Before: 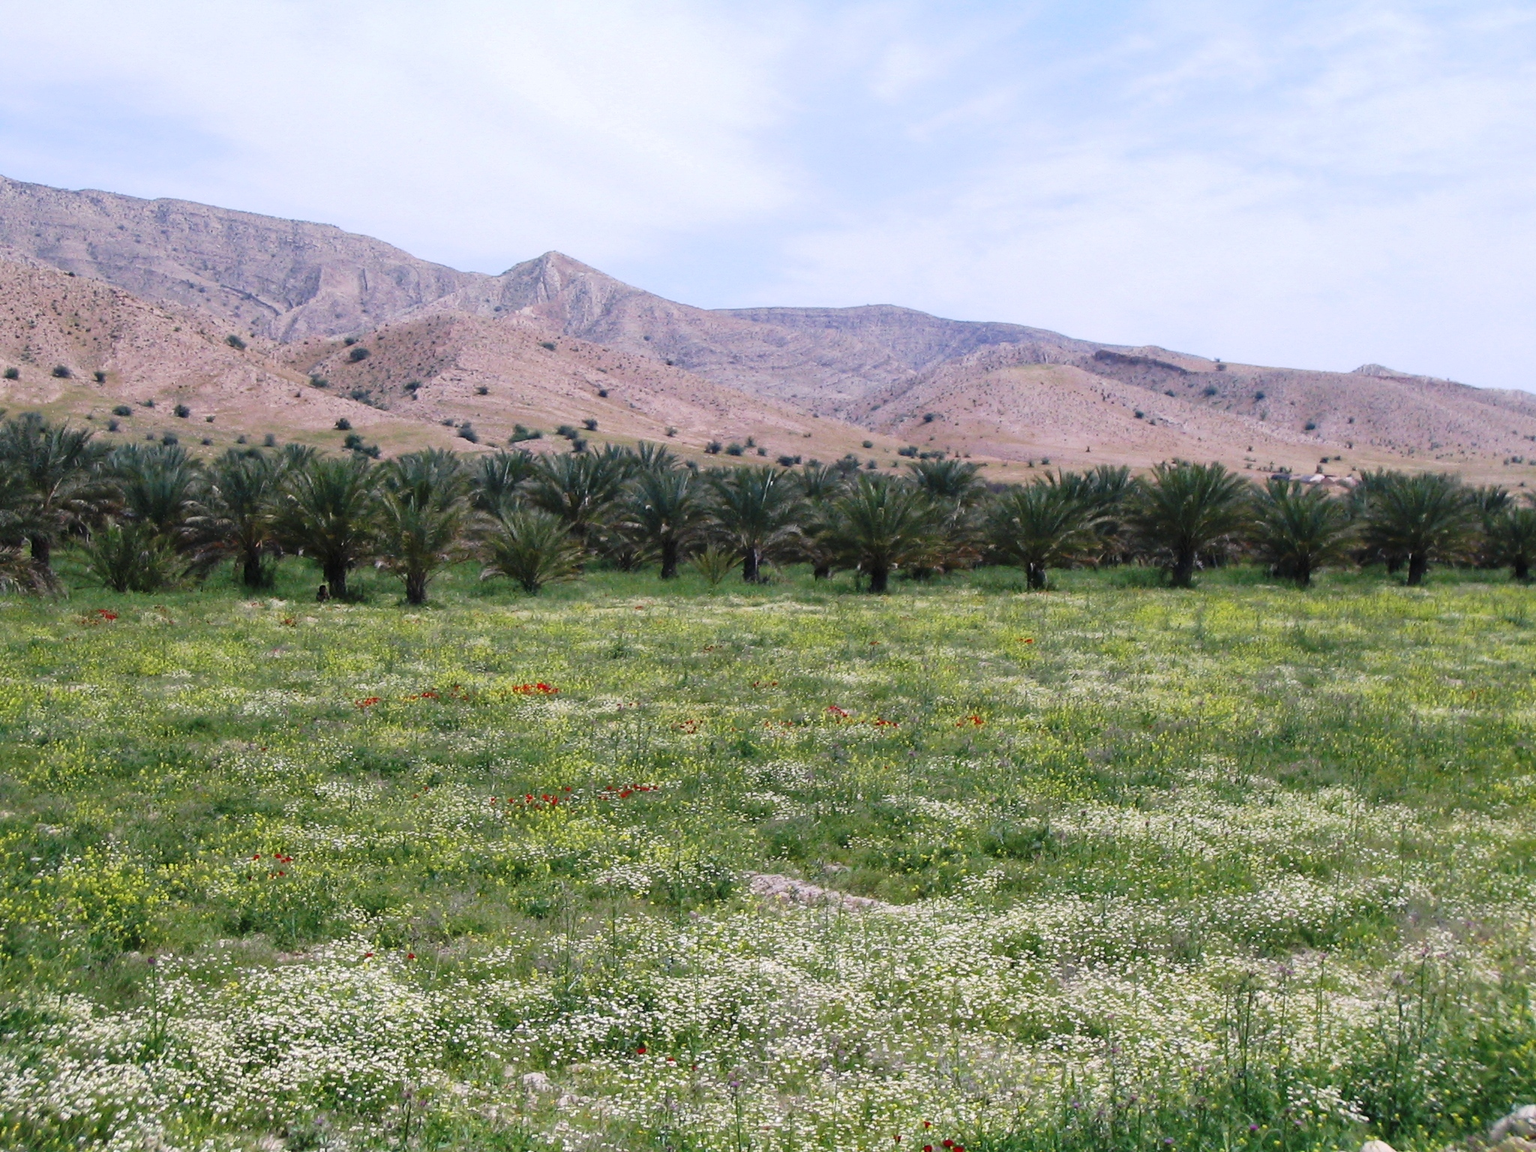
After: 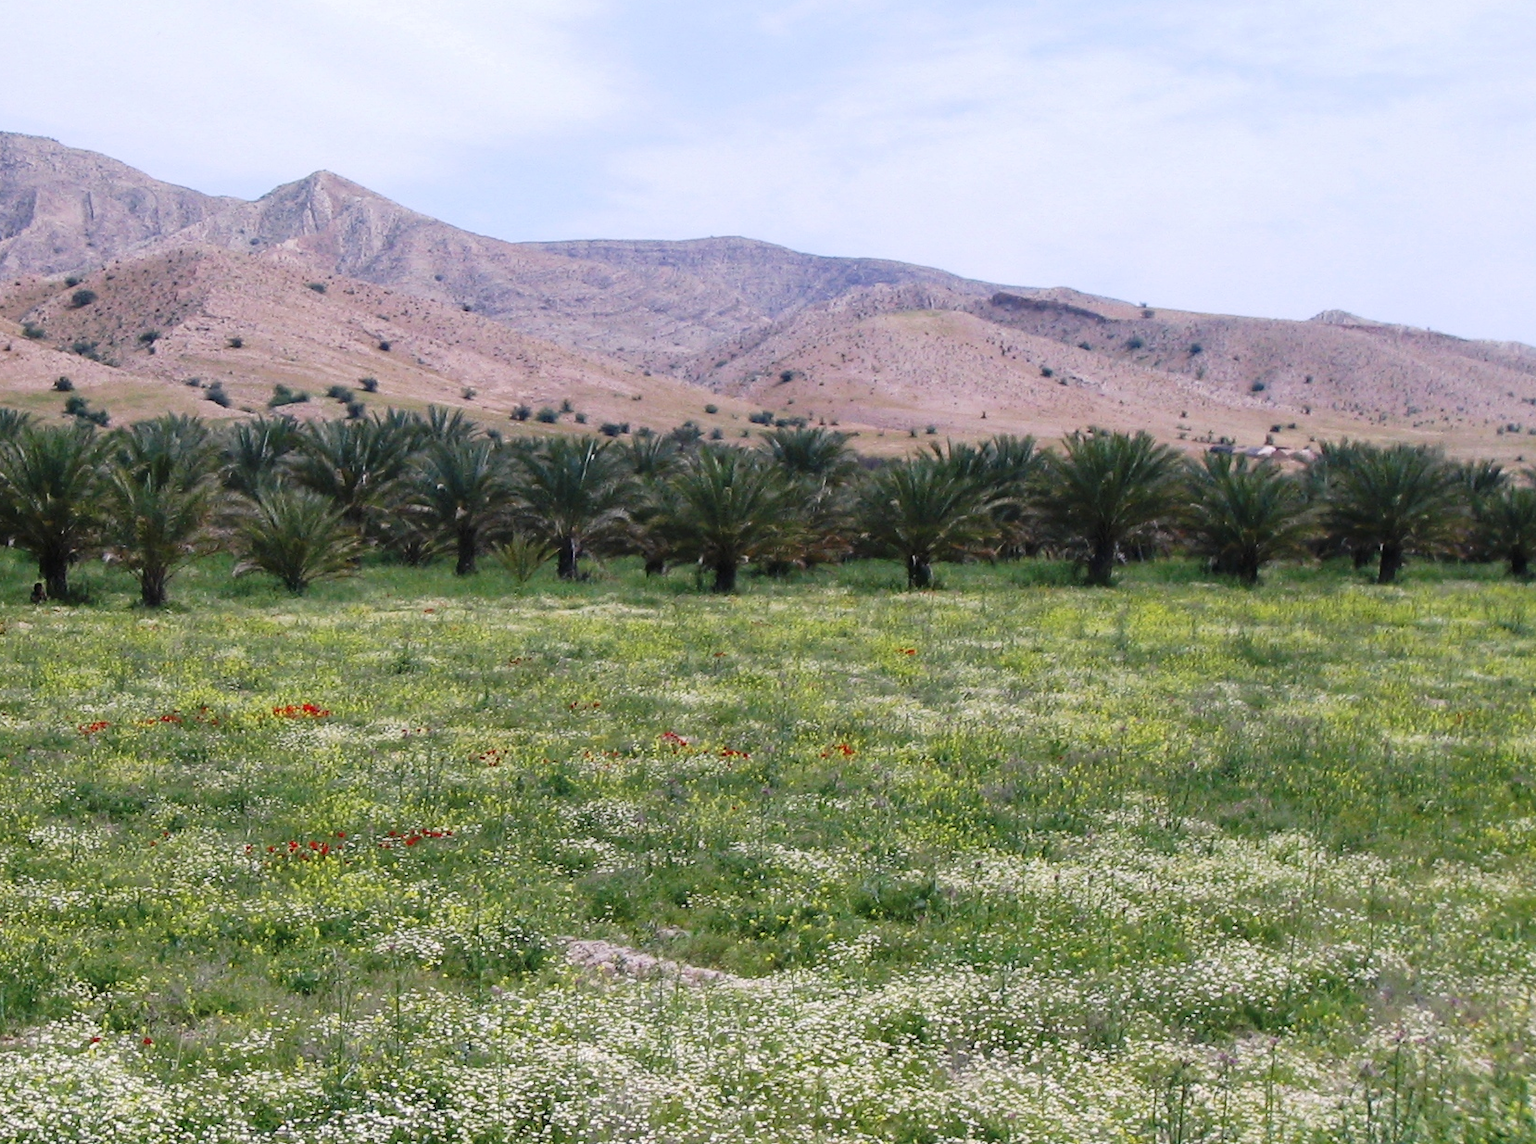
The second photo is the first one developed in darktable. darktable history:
crop: left 19.015%, top 9.851%, right 0.001%, bottom 9.738%
